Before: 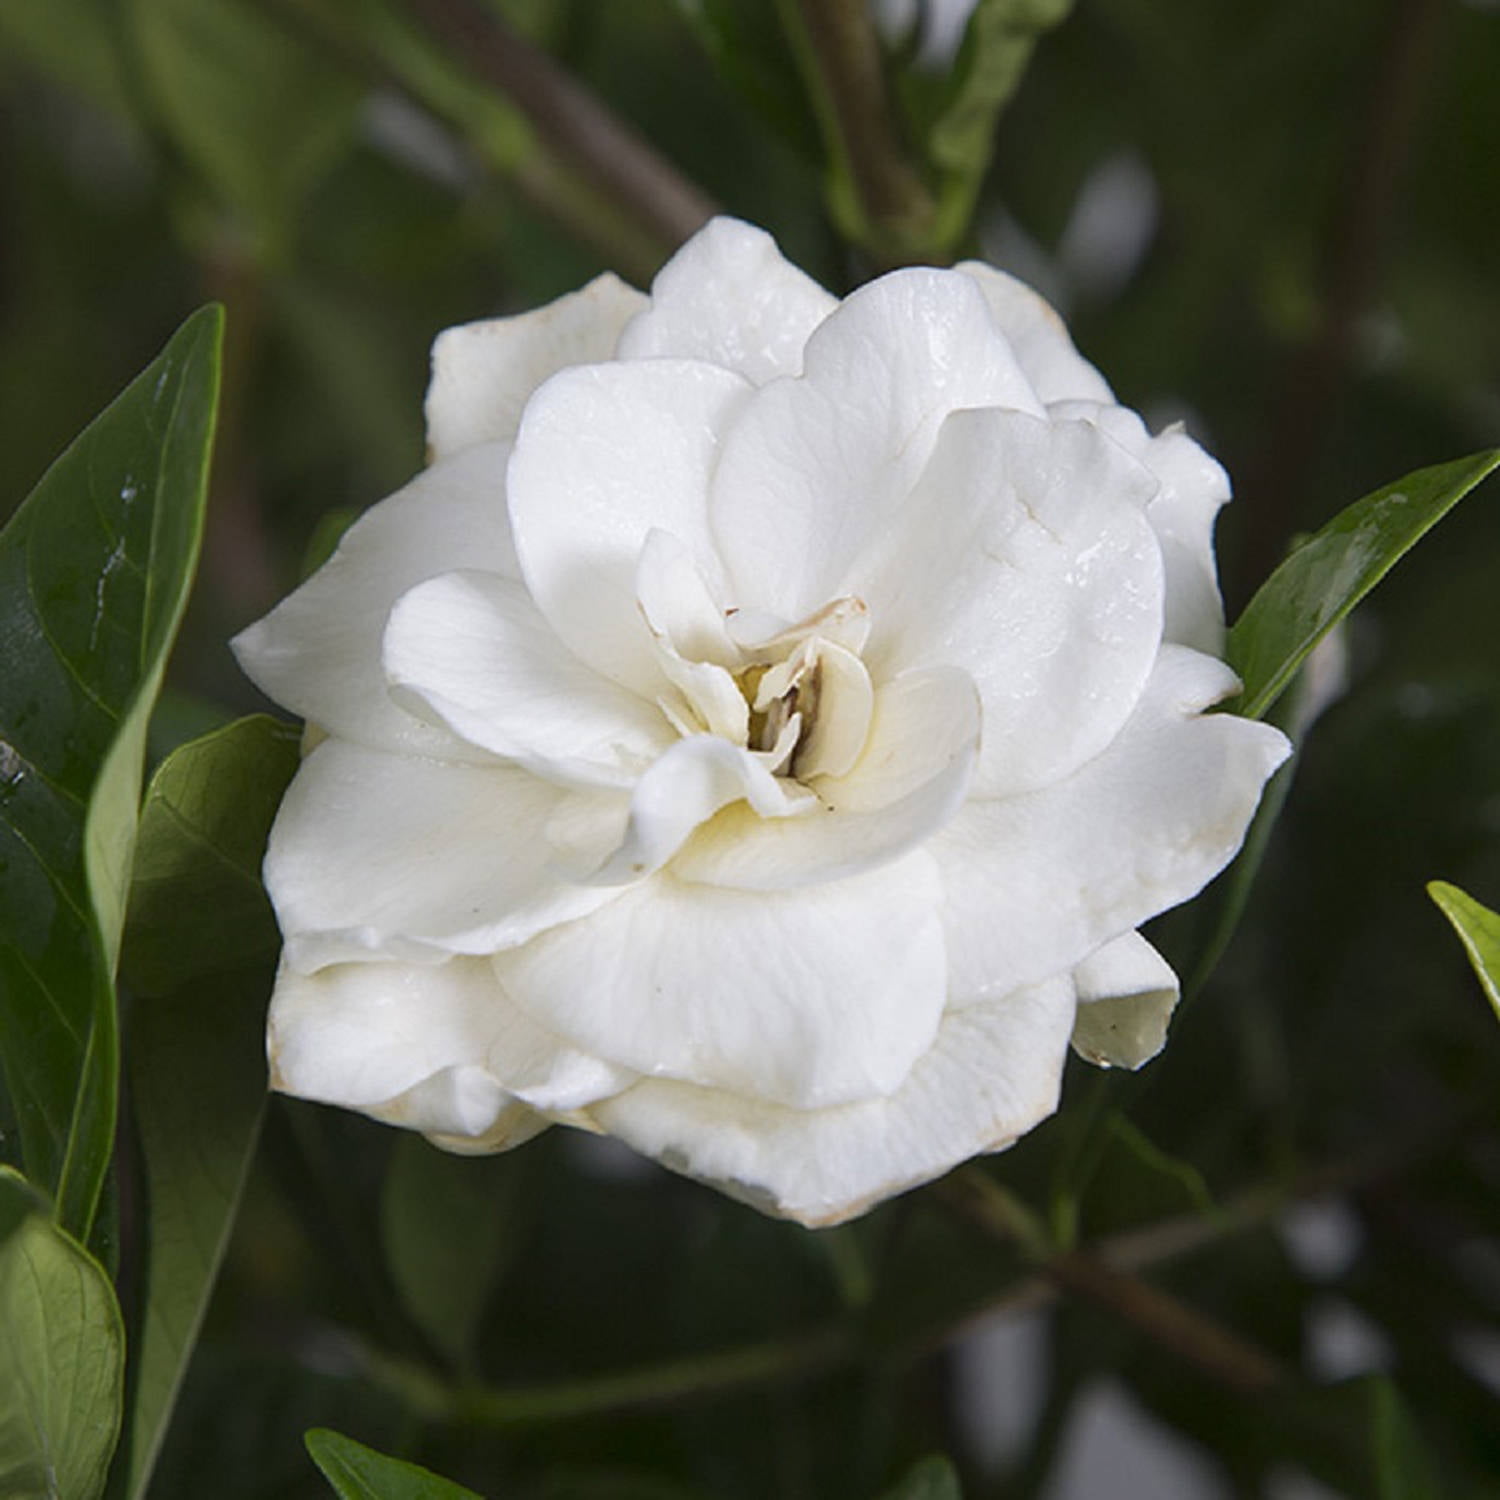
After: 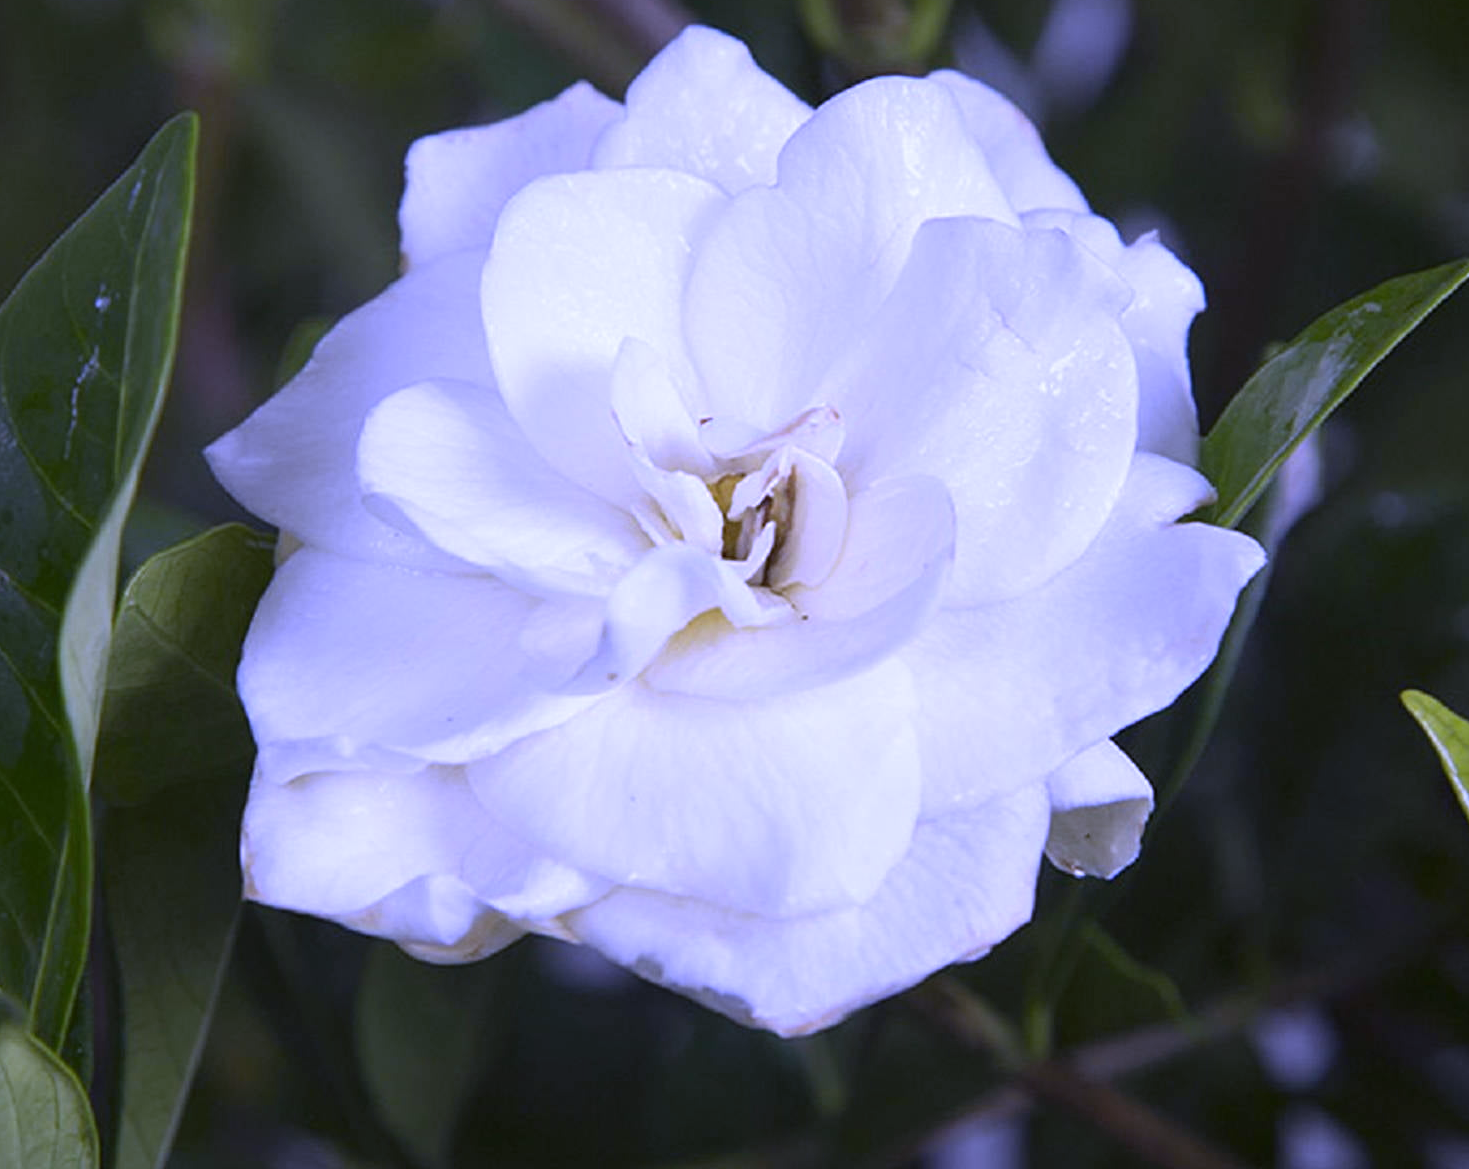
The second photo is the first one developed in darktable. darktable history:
white balance: red 0.98, blue 1.61
crop and rotate: left 1.814%, top 12.818%, right 0.25%, bottom 9.225%
